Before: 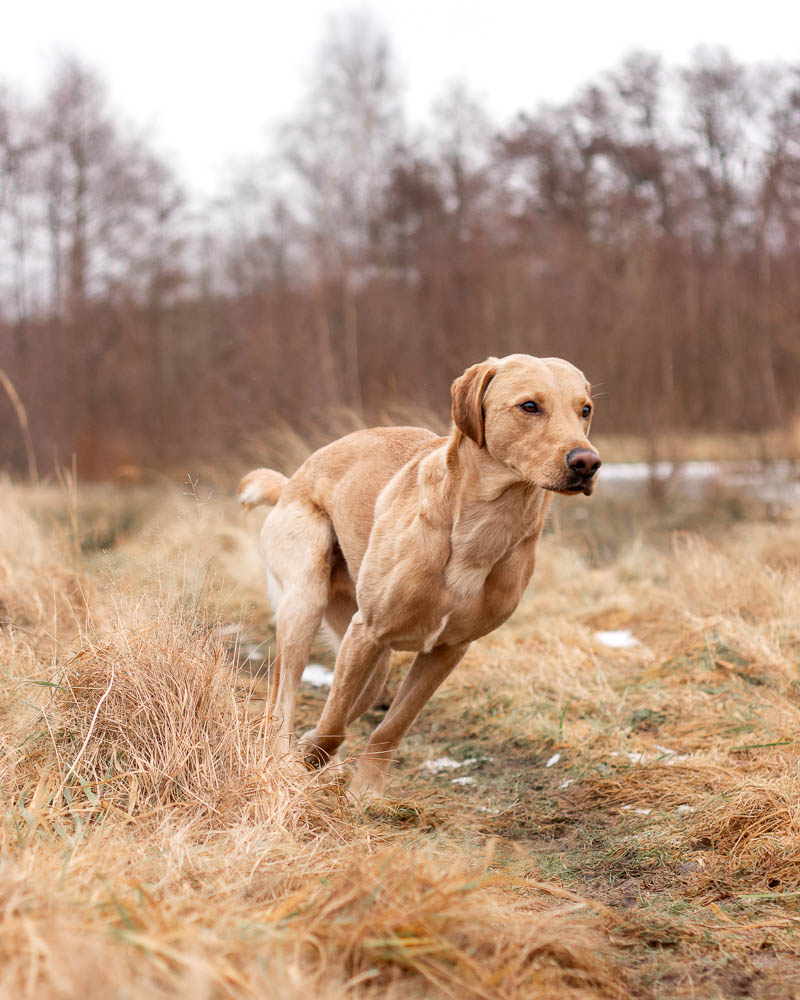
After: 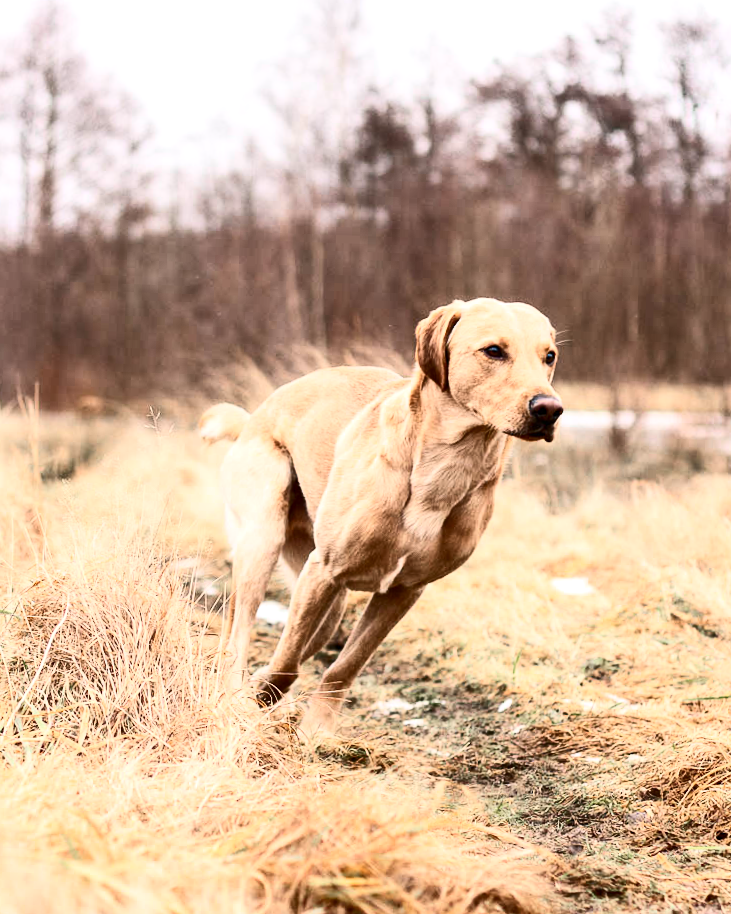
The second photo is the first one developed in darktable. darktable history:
crop and rotate: angle -1.96°, left 3.097%, top 4.154%, right 1.586%, bottom 0.529%
tone equalizer: -8 EV -0.417 EV, -7 EV -0.389 EV, -6 EV -0.333 EV, -5 EV -0.222 EV, -3 EV 0.222 EV, -2 EV 0.333 EV, -1 EV 0.389 EV, +0 EV 0.417 EV, edges refinement/feathering 500, mask exposure compensation -1.57 EV, preserve details no
contrast brightness saturation: contrast 0.39, brightness 0.1
